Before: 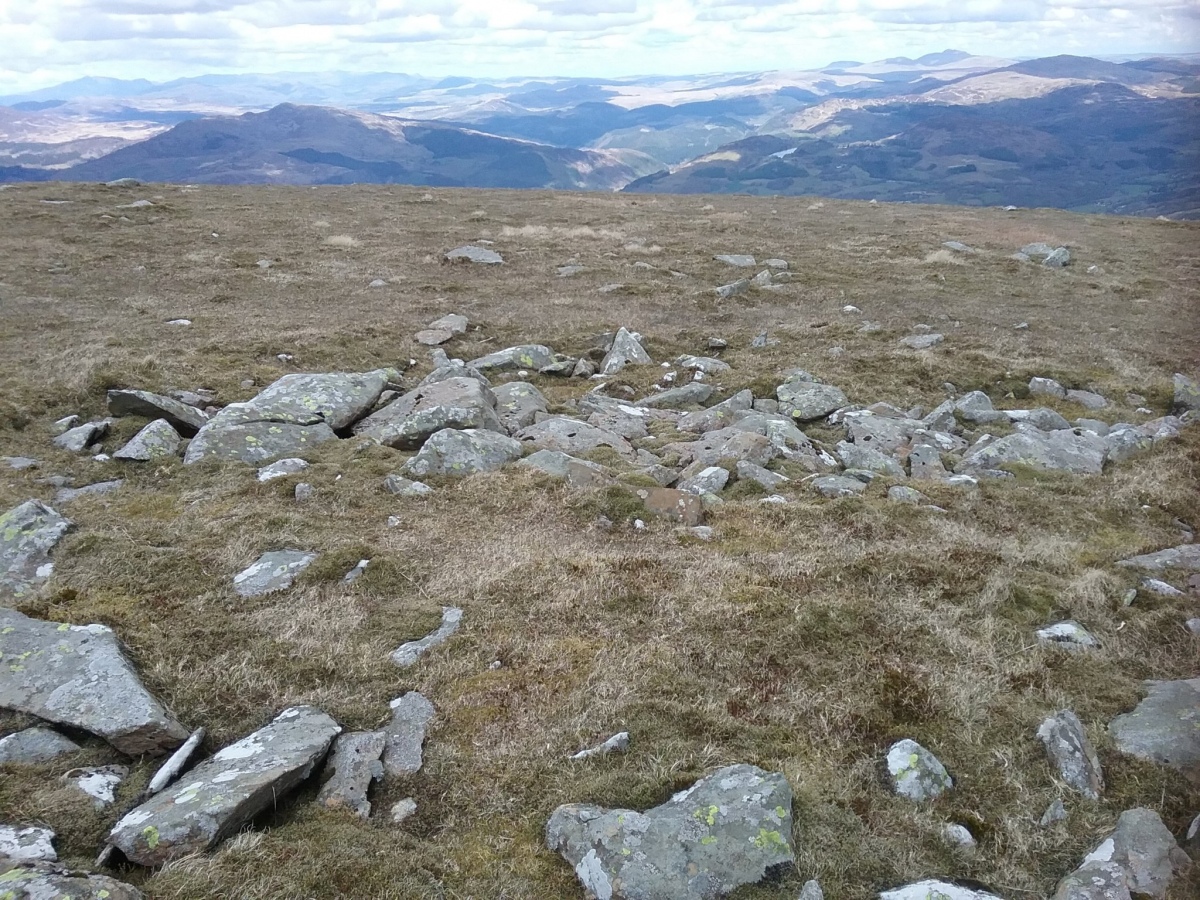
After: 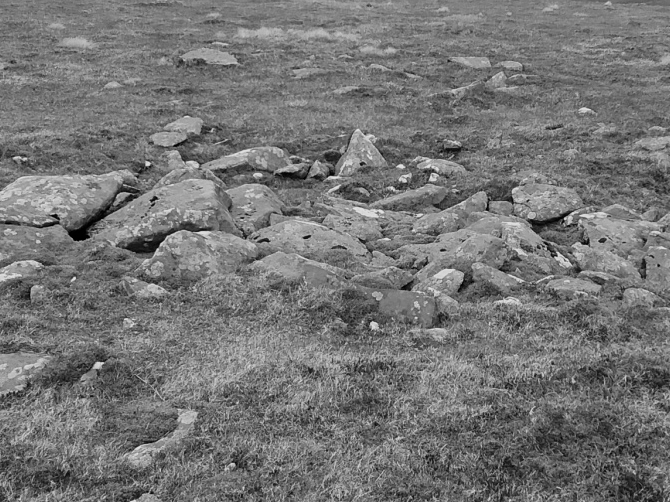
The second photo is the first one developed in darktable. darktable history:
filmic rgb: middle gray luminance 21.73%, black relative exposure -14 EV, white relative exposure 2.96 EV, threshold 6 EV, target black luminance 0%, hardness 8.81, latitude 59.69%, contrast 1.208, highlights saturation mix 5%, shadows ↔ highlights balance 41.6%, add noise in highlights 0, color science v3 (2019), use custom middle-gray values true, iterations of high-quality reconstruction 0, contrast in highlights soft, enable highlight reconstruction true
crop and rotate: left 22.13%, top 22.054%, right 22.026%, bottom 22.102%
monochrome: a 16.06, b 15.48, size 1
